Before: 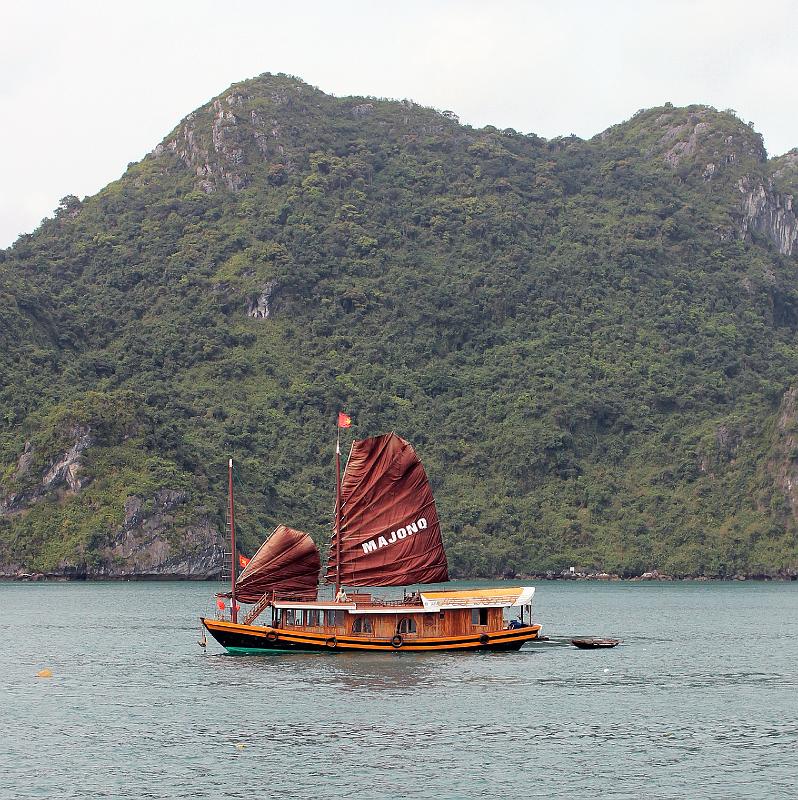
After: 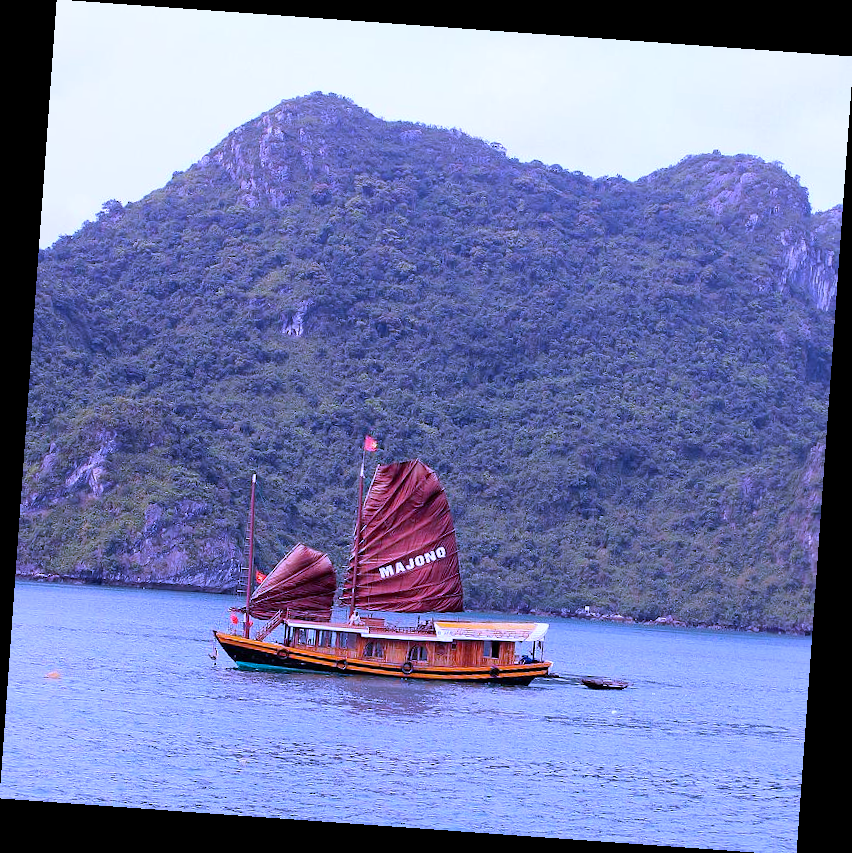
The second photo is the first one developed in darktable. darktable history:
rotate and perspective: rotation 4.1°, automatic cropping off
white balance: red 0.98, blue 1.61
contrast brightness saturation: saturation 0.18
